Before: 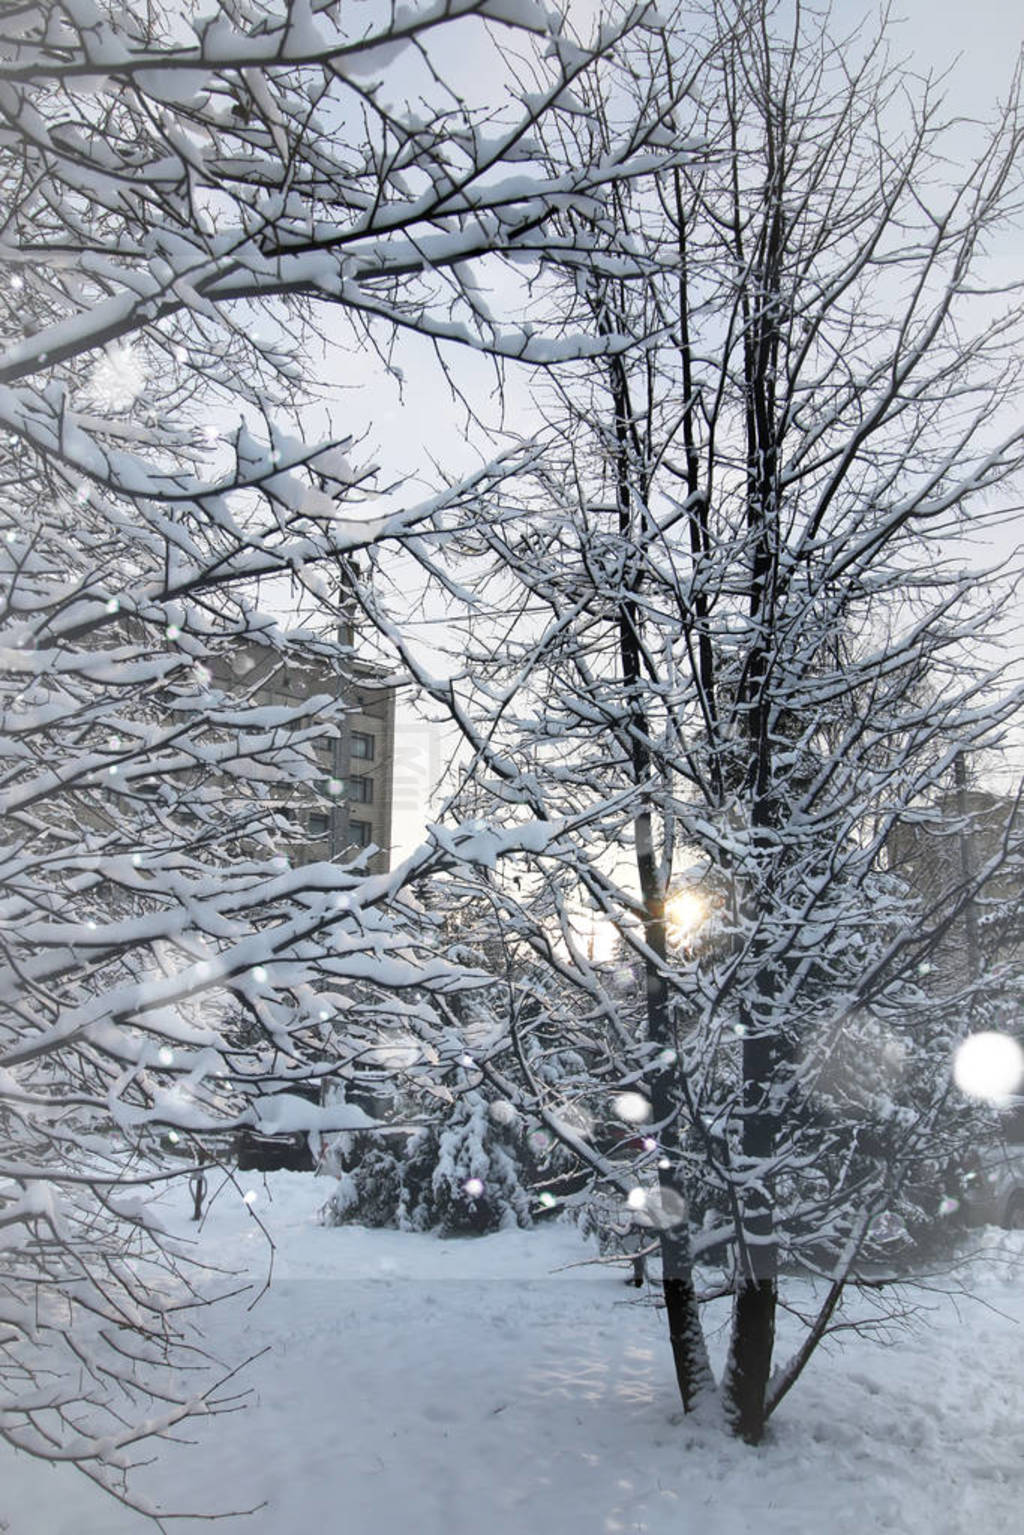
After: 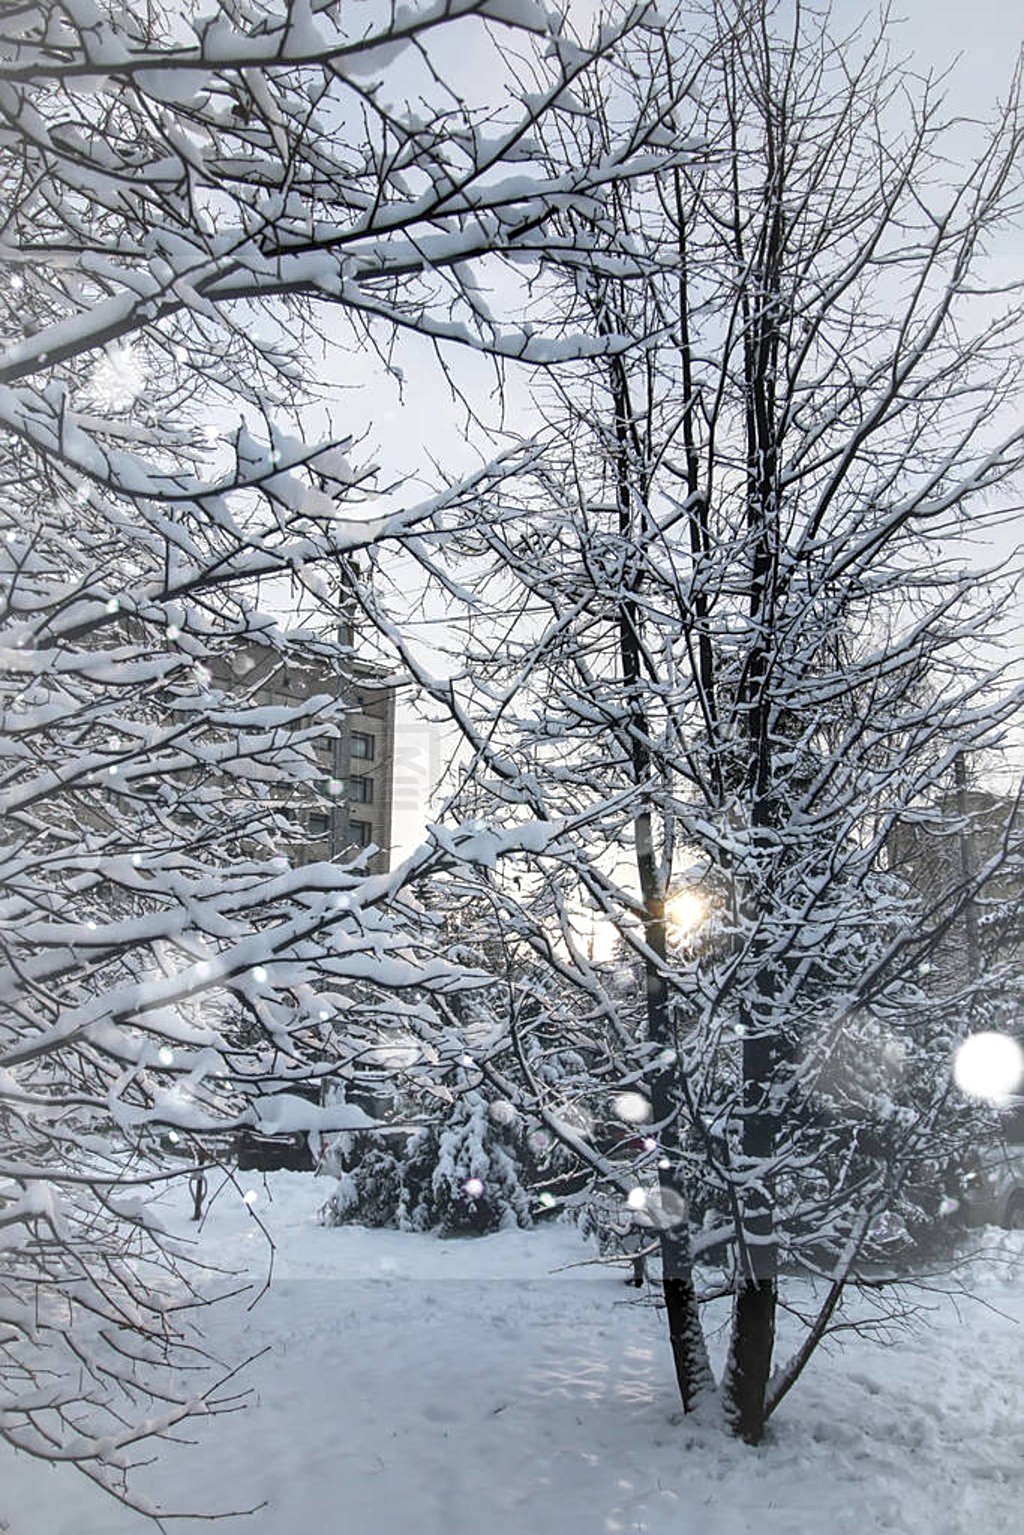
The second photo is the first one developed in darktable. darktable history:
sharpen: on, module defaults
local contrast: on, module defaults
contrast equalizer: octaves 7, y [[0.5 ×6], [0.5 ×6], [0.5, 0.5, 0.501, 0.545, 0.707, 0.863], [0 ×6], [0 ×6]]
